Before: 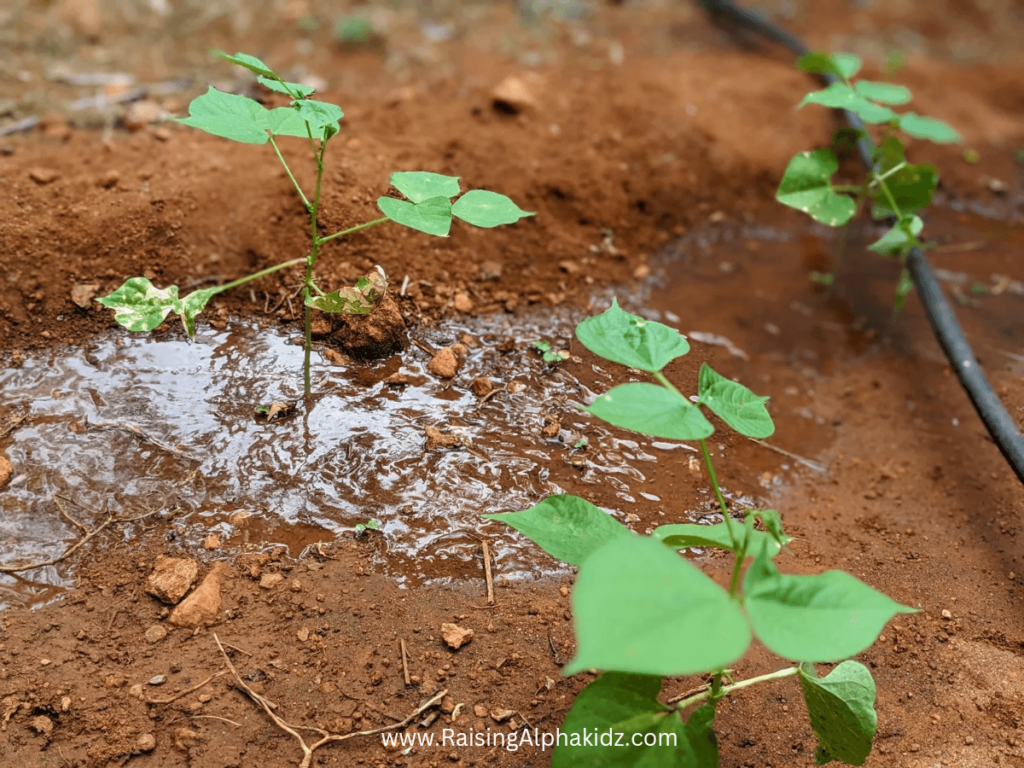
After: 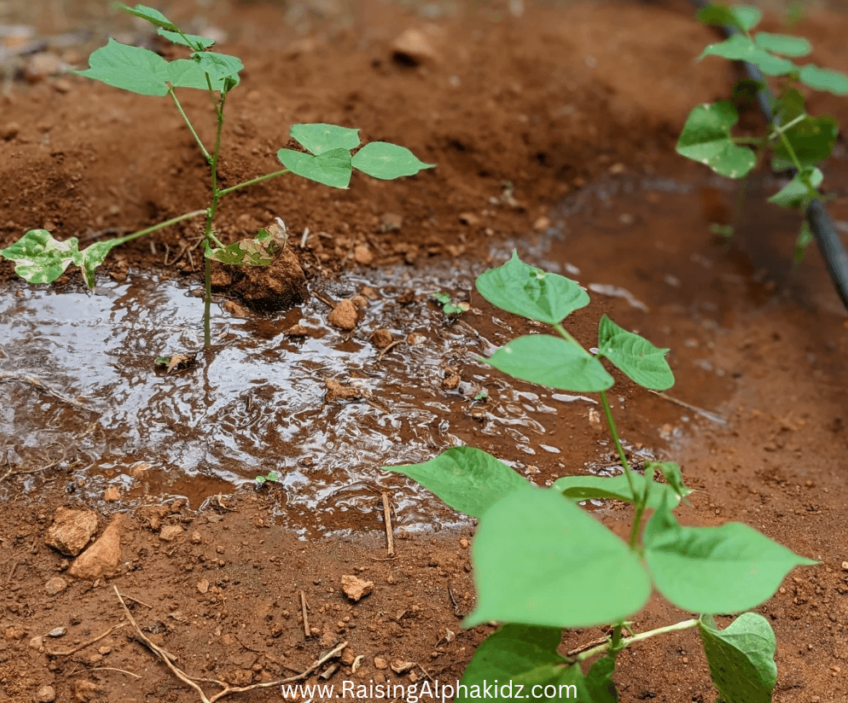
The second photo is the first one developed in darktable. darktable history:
graduated density: on, module defaults
color balance: input saturation 99%
crop: left 9.807%, top 6.259%, right 7.334%, bottom 2.177%
